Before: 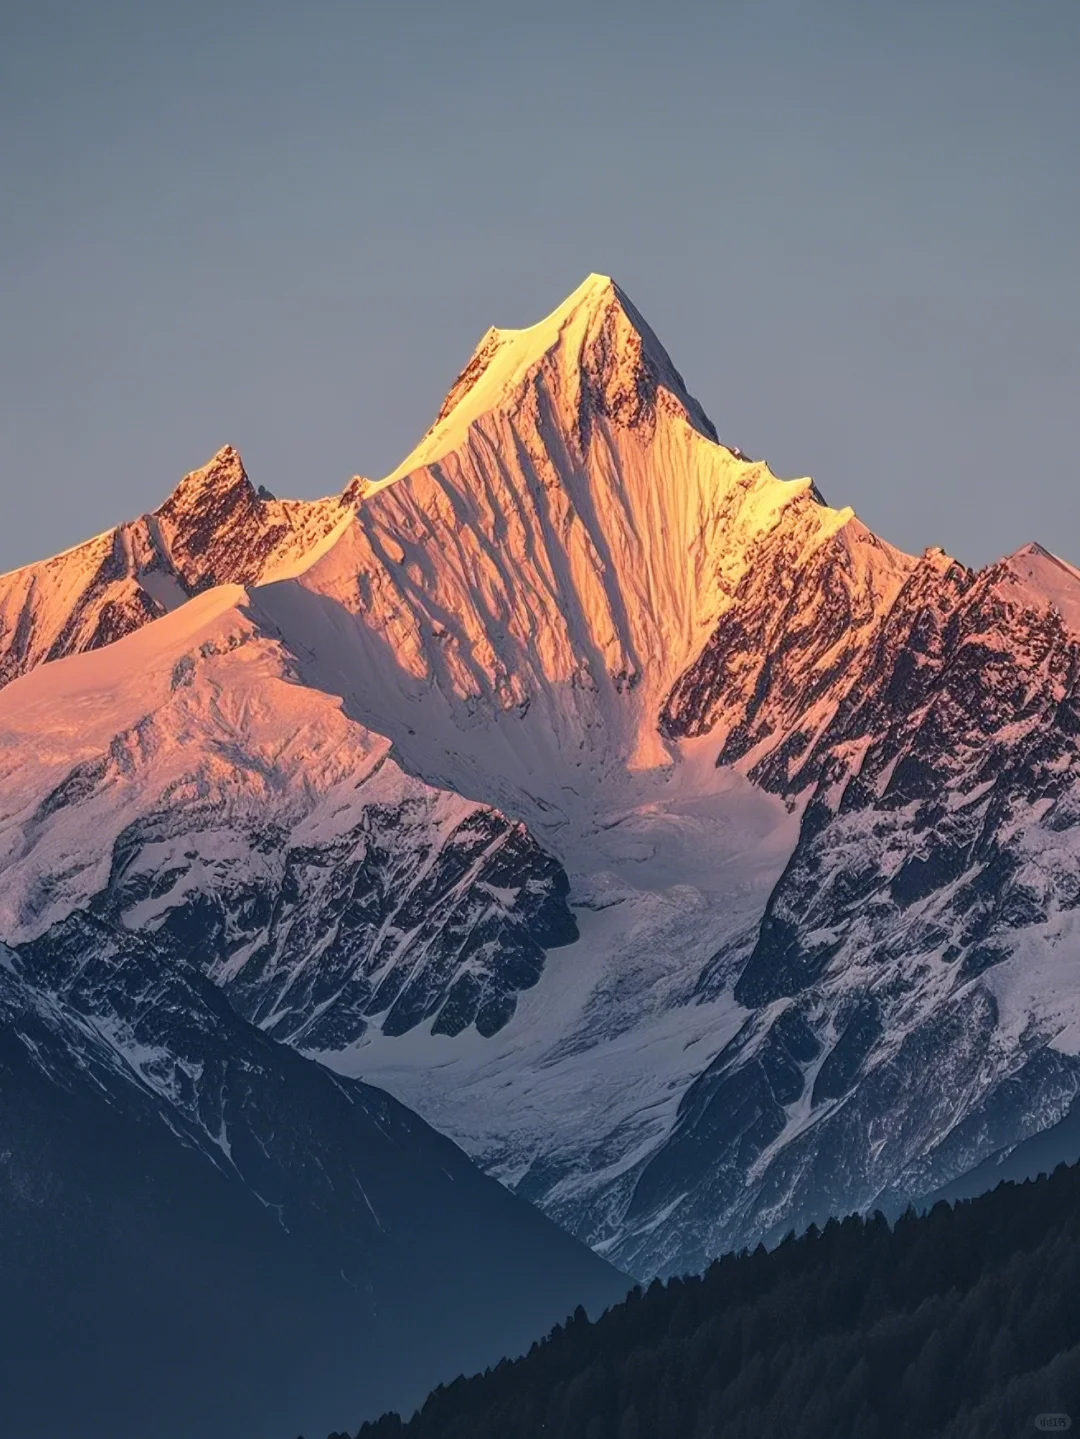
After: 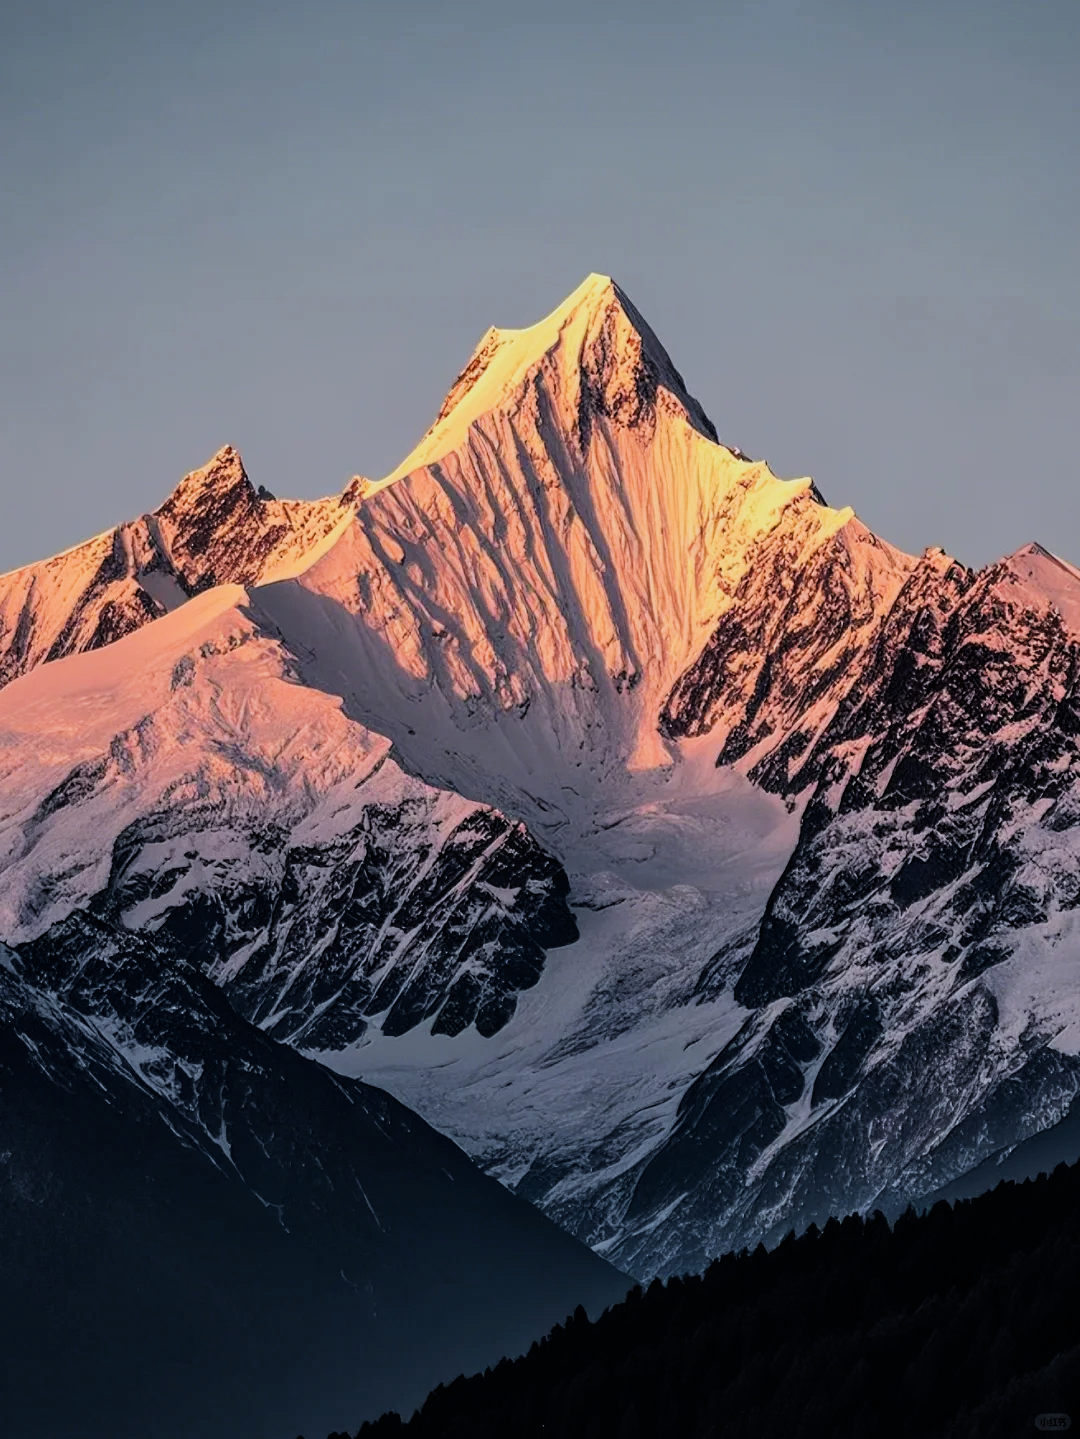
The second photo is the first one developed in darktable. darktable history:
filmic rgb: black relative exposure -5.01 EV, white relative exposure 3.98 EV, hardness 2.88, contrast 1.394, highlights saturation mix -29.32%
